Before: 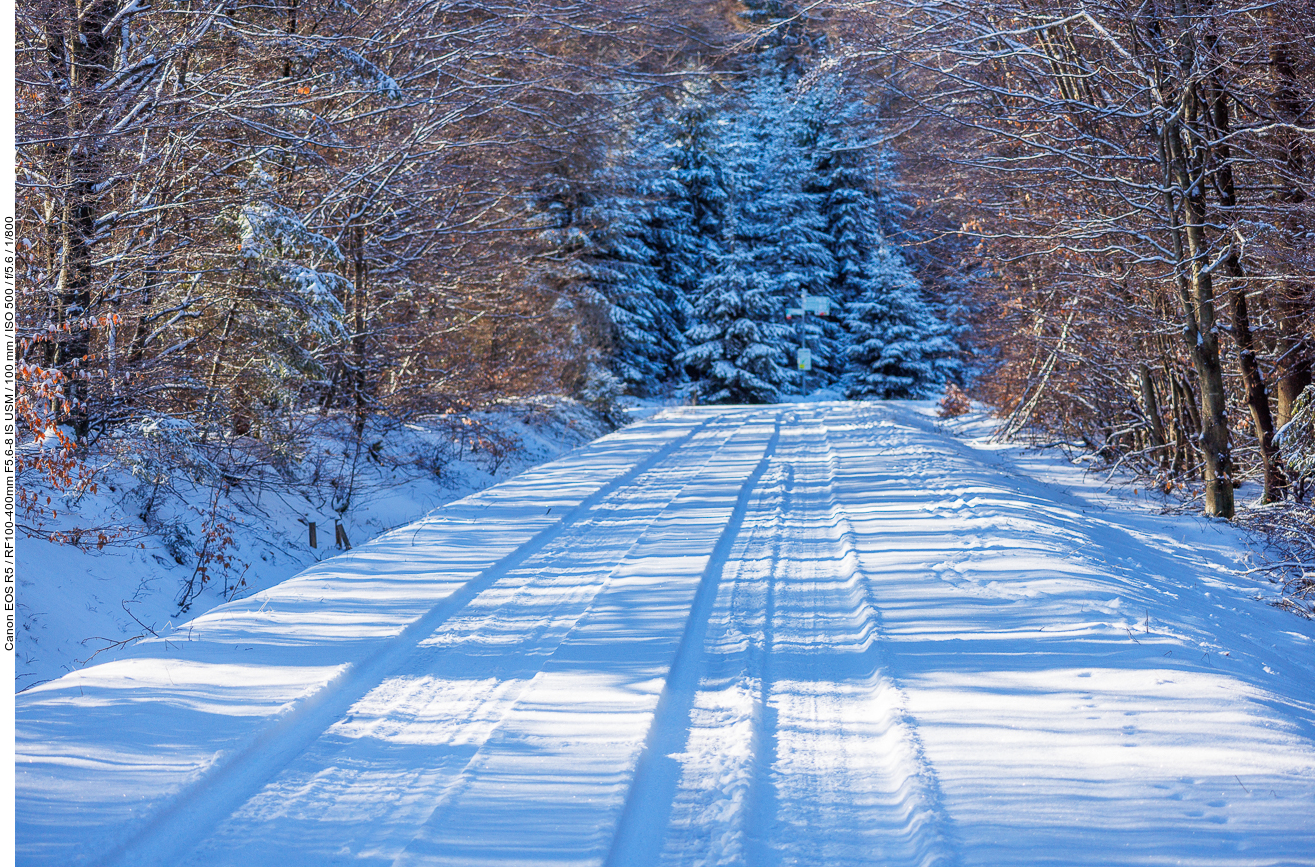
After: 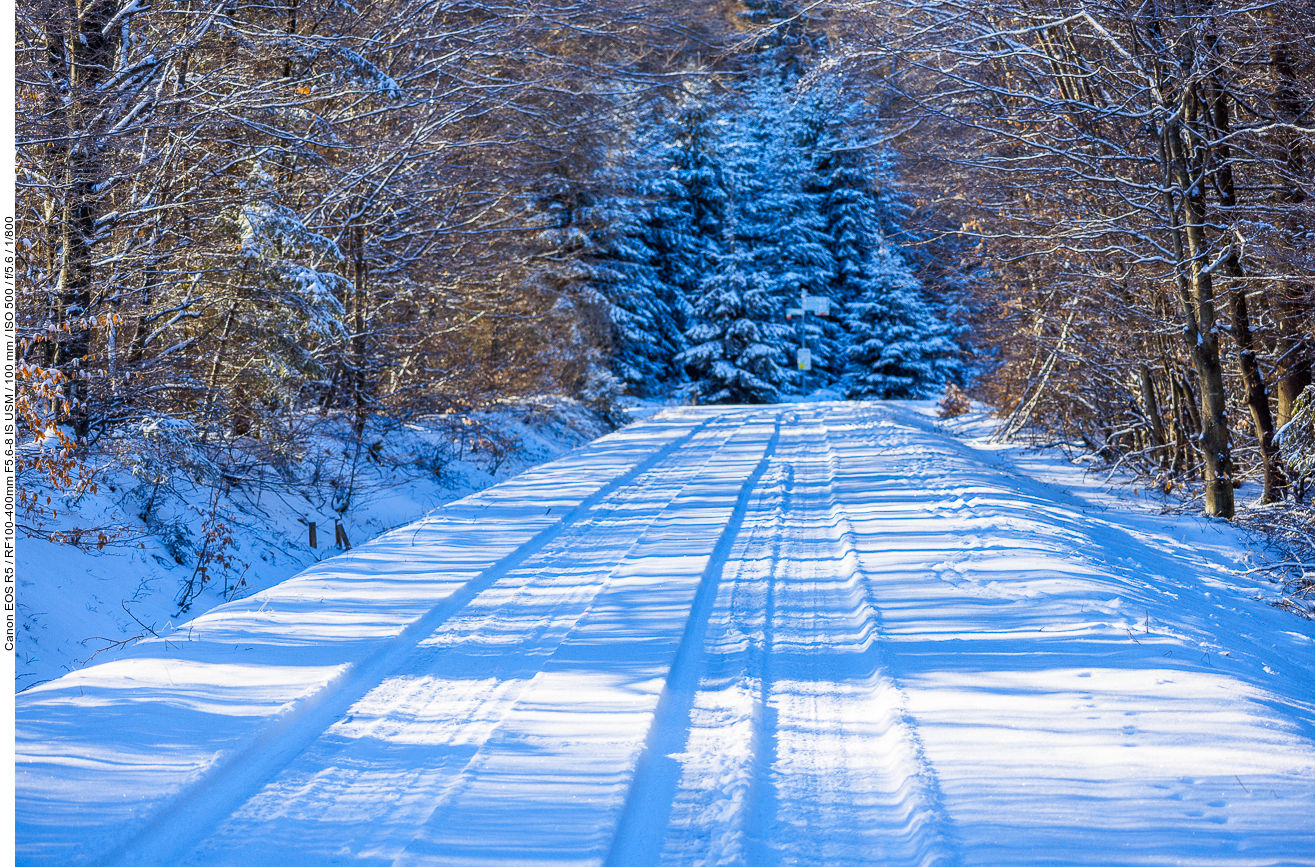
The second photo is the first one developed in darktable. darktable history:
color contrast: green-magenta contrast 1.12, blue-yellow contrast 1.95, unbound 0
contrast brightness saturation: contrast 0.1, saturation -0.36
